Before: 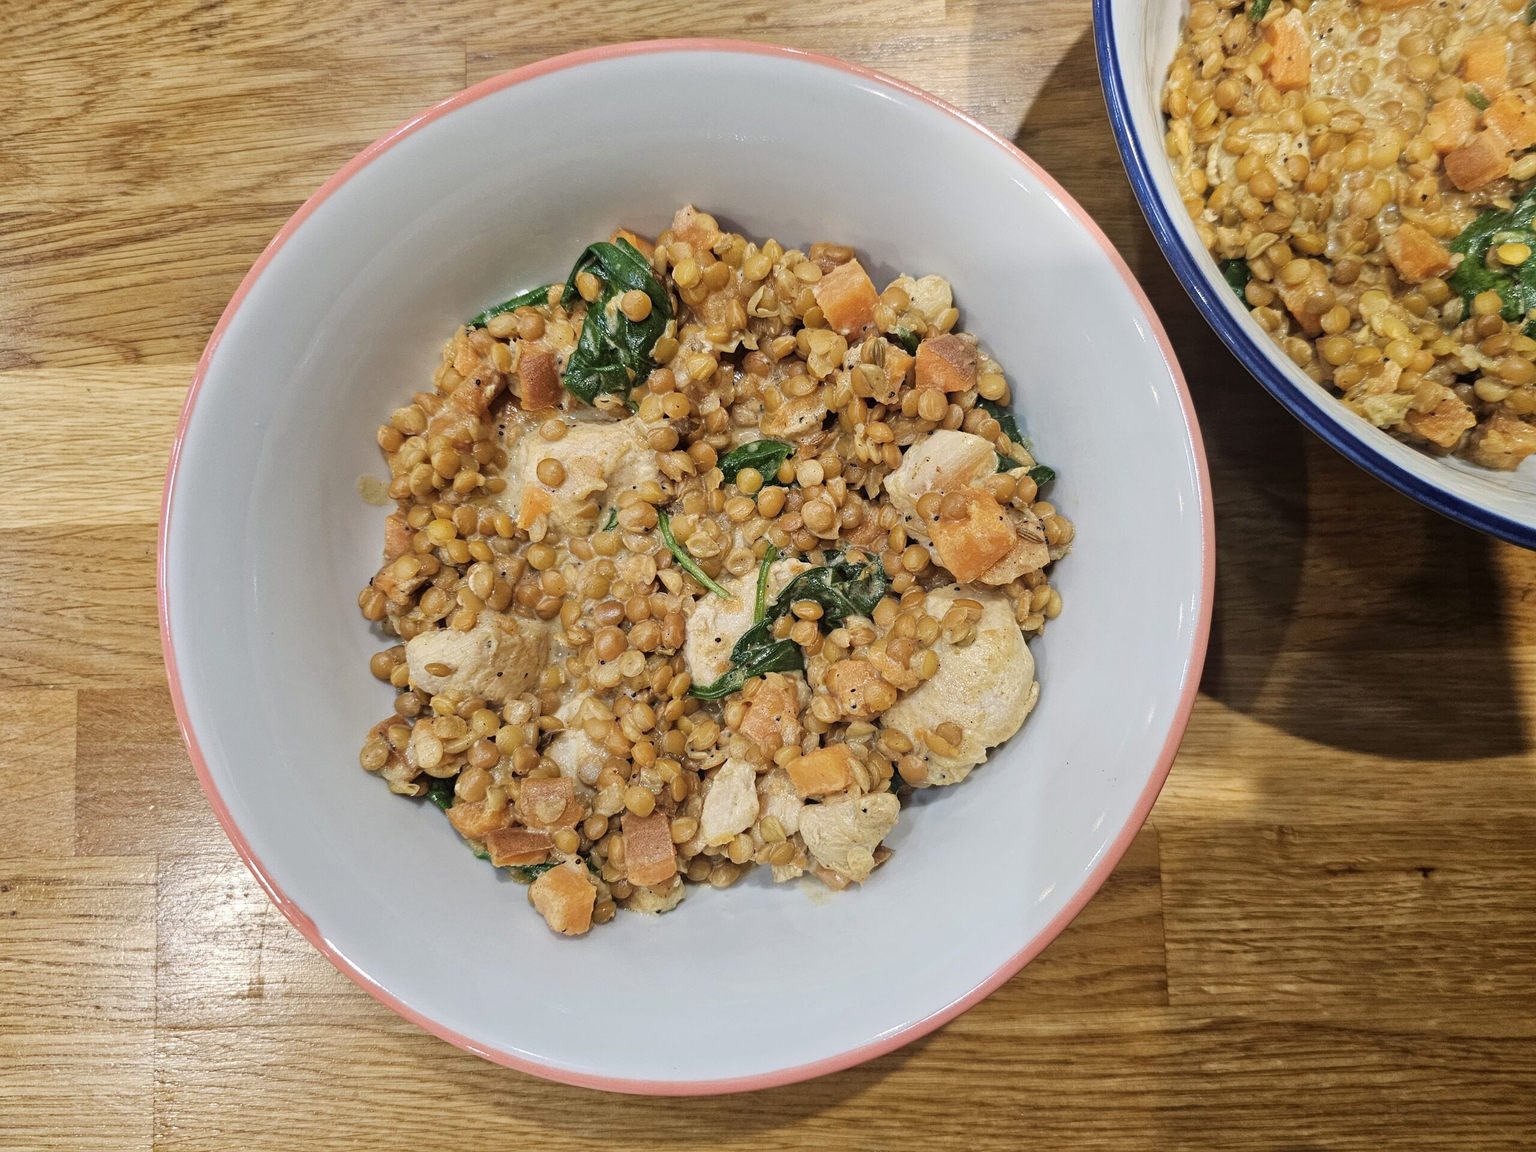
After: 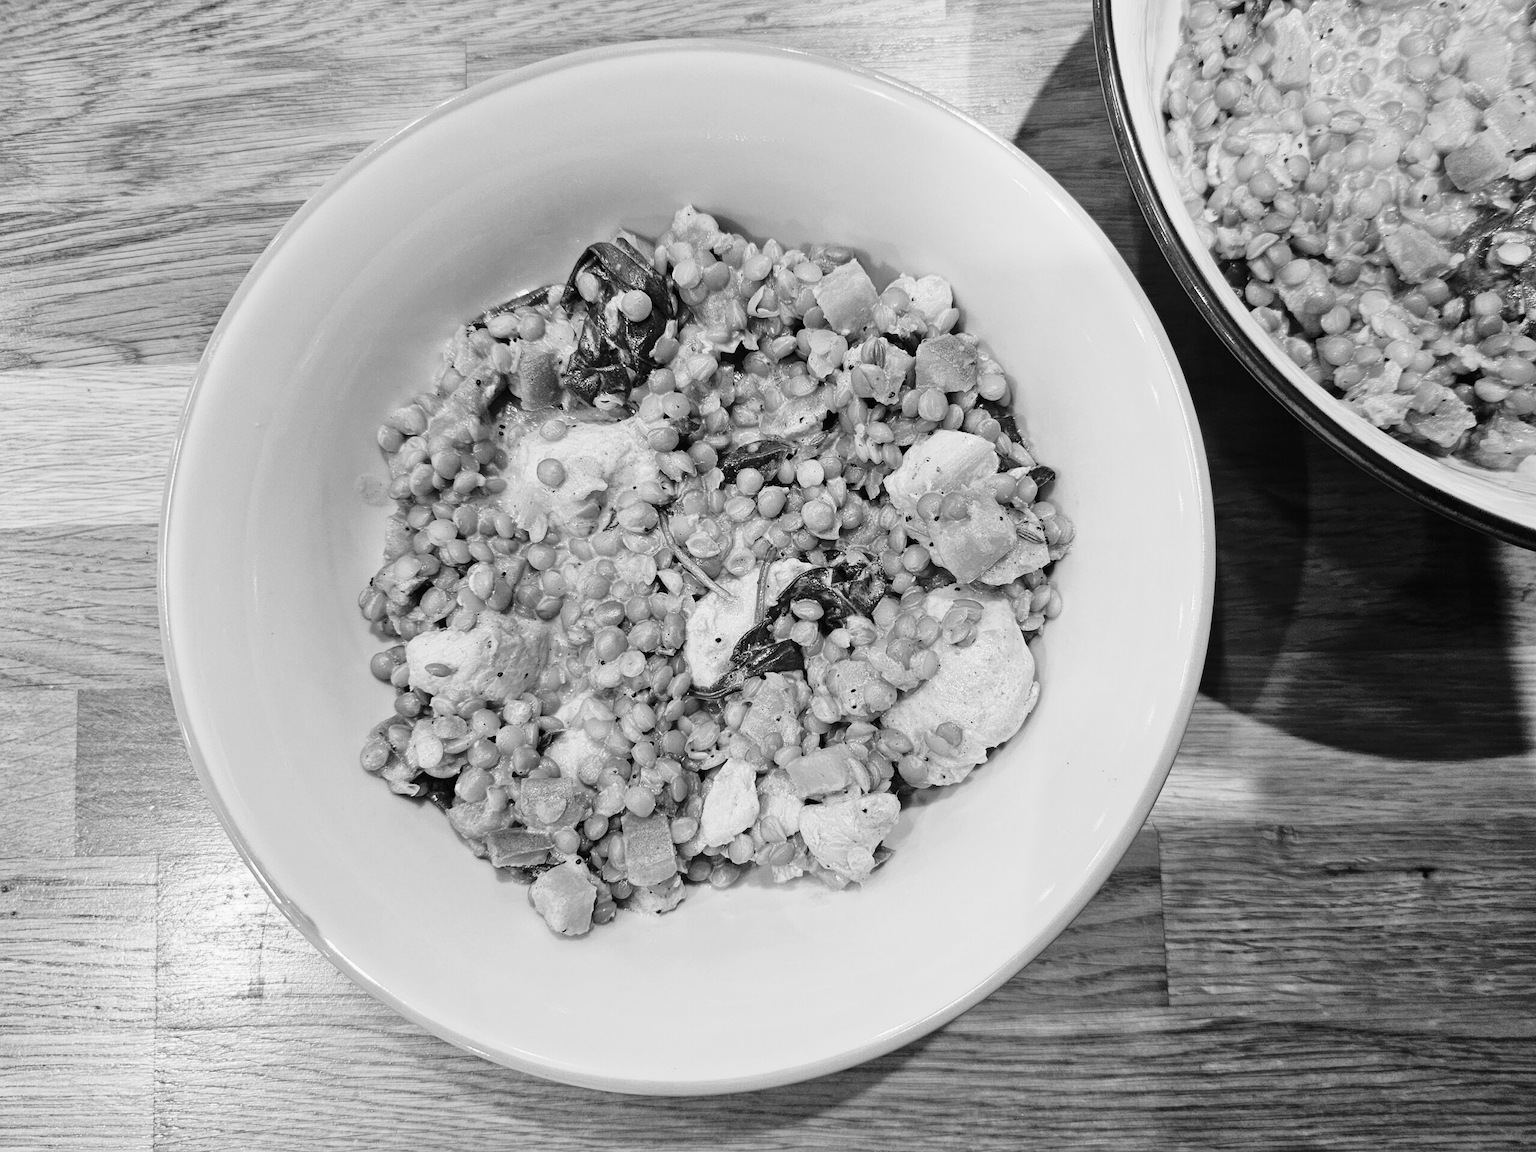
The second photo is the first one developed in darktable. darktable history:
color balance rgb: perceptual saturation grading › global saturation 25%, global vibrance 10%
monochrome: on, module defaults
tone curve: curves: ch0 [(0, 0.011) (0.053, 0.026) (0.174, 0.115) (0.398, 0.444) (0.673, 0.775) (0.829, 0.906) (0.991, 0.981)]; ch1 [(0, 0) (0.276, 0.206) (0.409, 0.383) (0.473, 0.458) (0.492, 0.501) (0.512, 0.513) (0.54, 0.543) (0.585, 0.617) (0.659, 0.686) (0.78, 0.8) (1, 1)]; ch2 [(0, 0) (0.438, 0.449) (0.473, 0.469) (0.503, 0.5) (0.523, 0.534) (0.562, 0.594) (0.612, 0.635) (0.695, 0.713) (1, 1)], color space Lab, independent channels, preserve colors none
